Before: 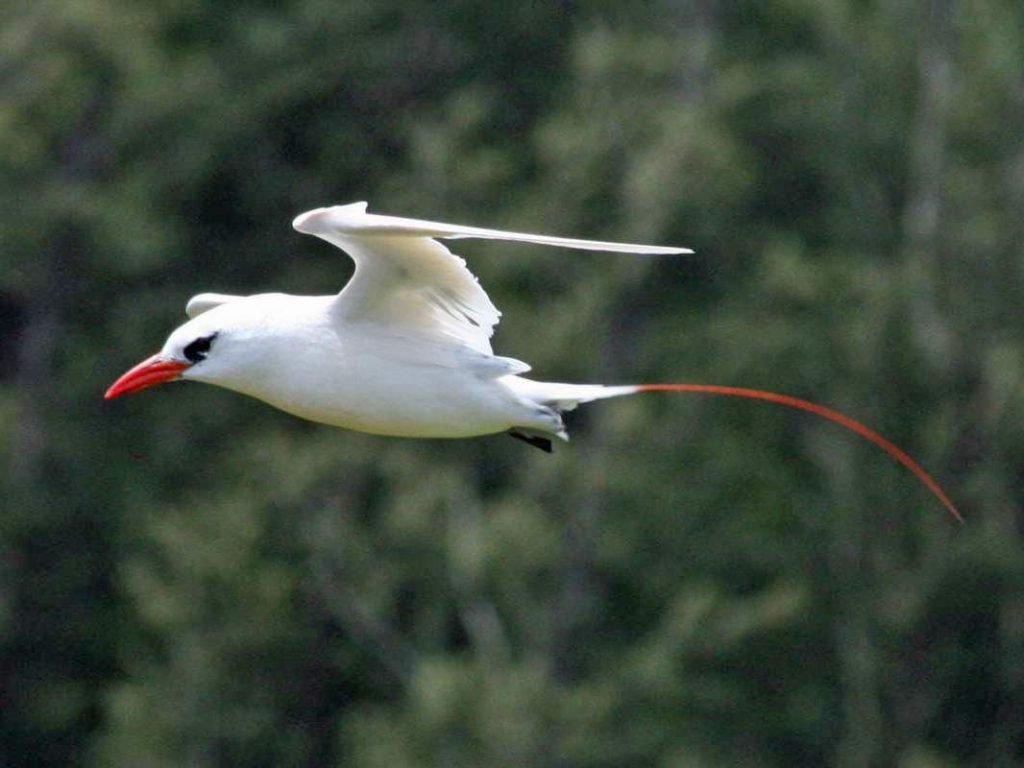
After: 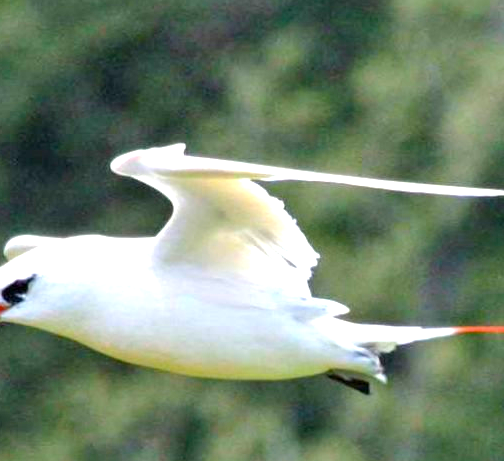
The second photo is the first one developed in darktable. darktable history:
crop: left 17.835%, top 7.675%, right 32.881%, bottom 32.213%
exposure: exposure 1 EV, compensate highlight preservation false
color balance rgb: perceptual saturation grading › global saturation 25%, perceptual brilliance grading › mid-tones 10%, perceptual brilliance grading › shadows 15%, global vibrance 20%
